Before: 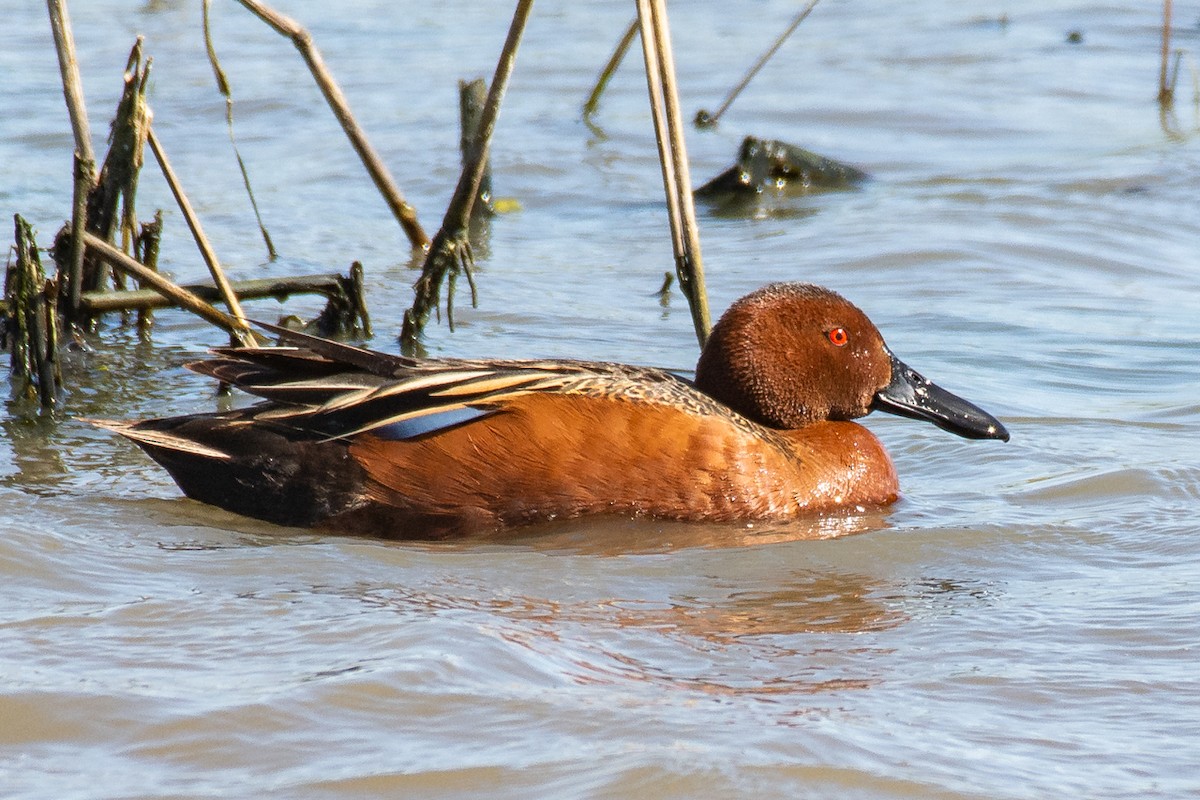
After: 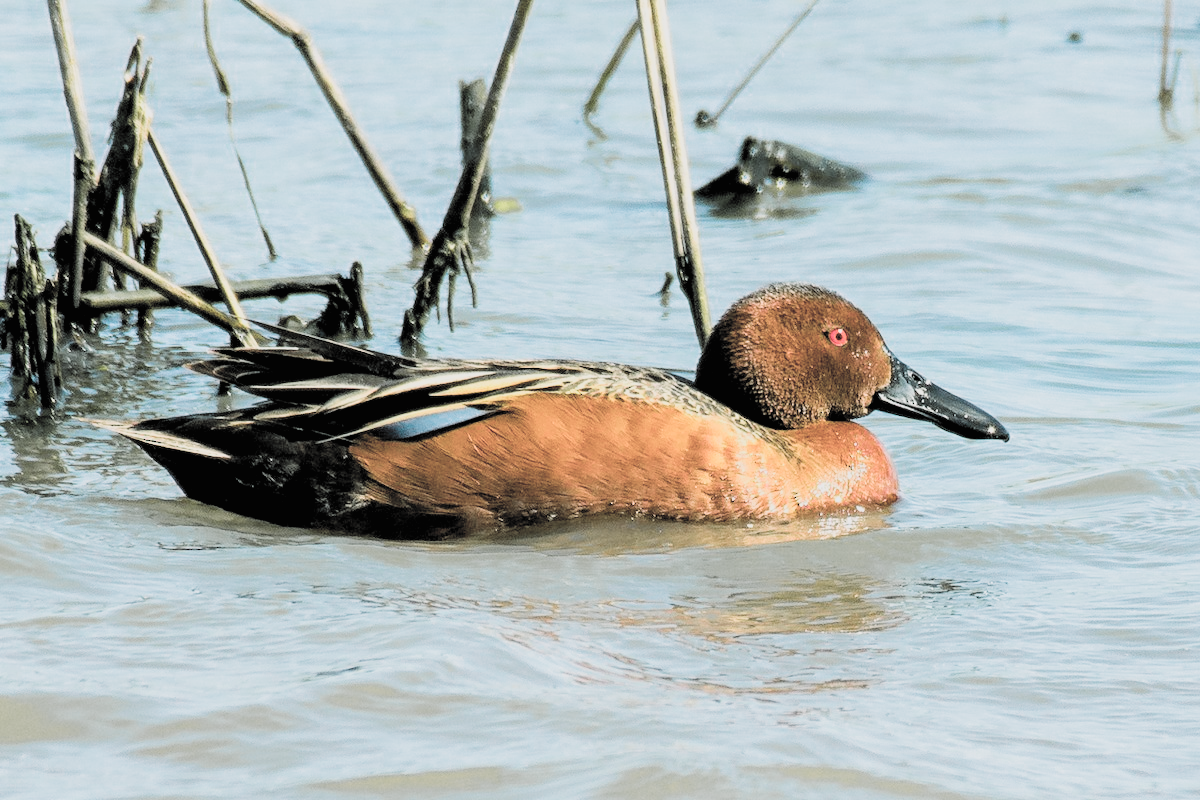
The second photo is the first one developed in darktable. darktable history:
contrast brightness saturation: brightness 0.188, saturation -0.493
color zones: curves: ch0 [(0, 0.533) (0.126, 0.533) (0.234, 0.533) (0.368, 0.357) (0.5, 0.5) (0.625, 0.5) (0.74, 0.637) (0.875, 0.5)]; ch1 [(0.004, 0.708) (0.129, 0.662) (0.25, 0.5) (0.375, 0.331) (0.496, 0.396) (0.625, 0.649) (0.739, 0.26) (0.875, 0.5) (1, 0.478)]; ch2 [(0, 0.409) (0.132, 0.403) (0.236, 0.558) (0.379, 0.448) (0.5, 0.5) (0.625, 0.5) (0.691, 0.39) (0.875, 0.5)]
filmic rgb: black relative exposure -5.04 EV, white relative exposure 3.99 EV, hardness 2.89, contrast 1.297, preserve chrominance RGB euclidean norm, color science v5 (2021), contrast in shadows safe, contrast in highlights safe
color balance rgb: power › chroma 2.169%, power › hue 165.62°, global offset › luminance -0.846%, perceptual saturation grading › global saturation 30.794%, perceptual brilliance grading › global brilliance 11.208%, contrast -10.017%
